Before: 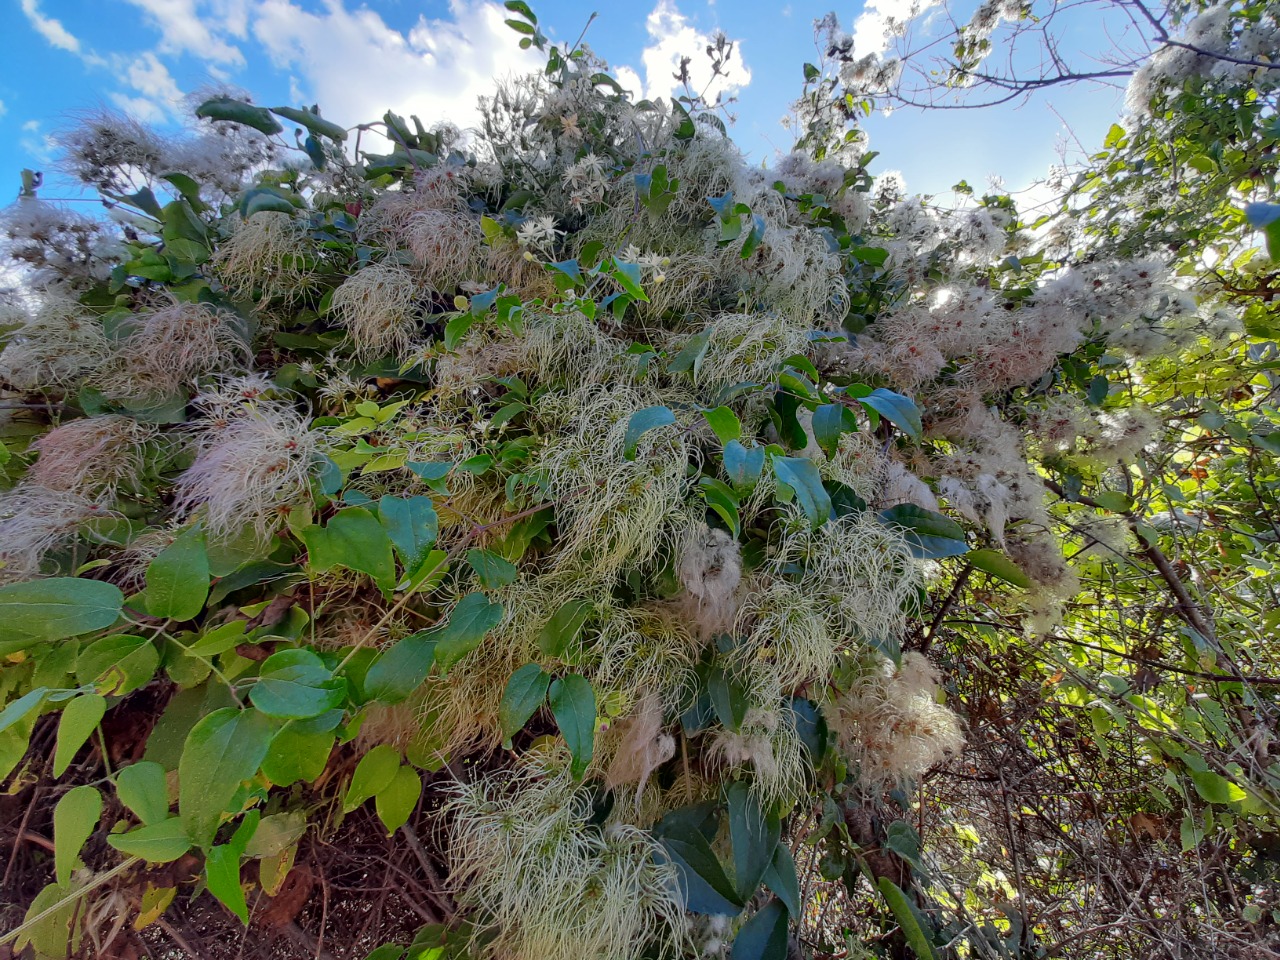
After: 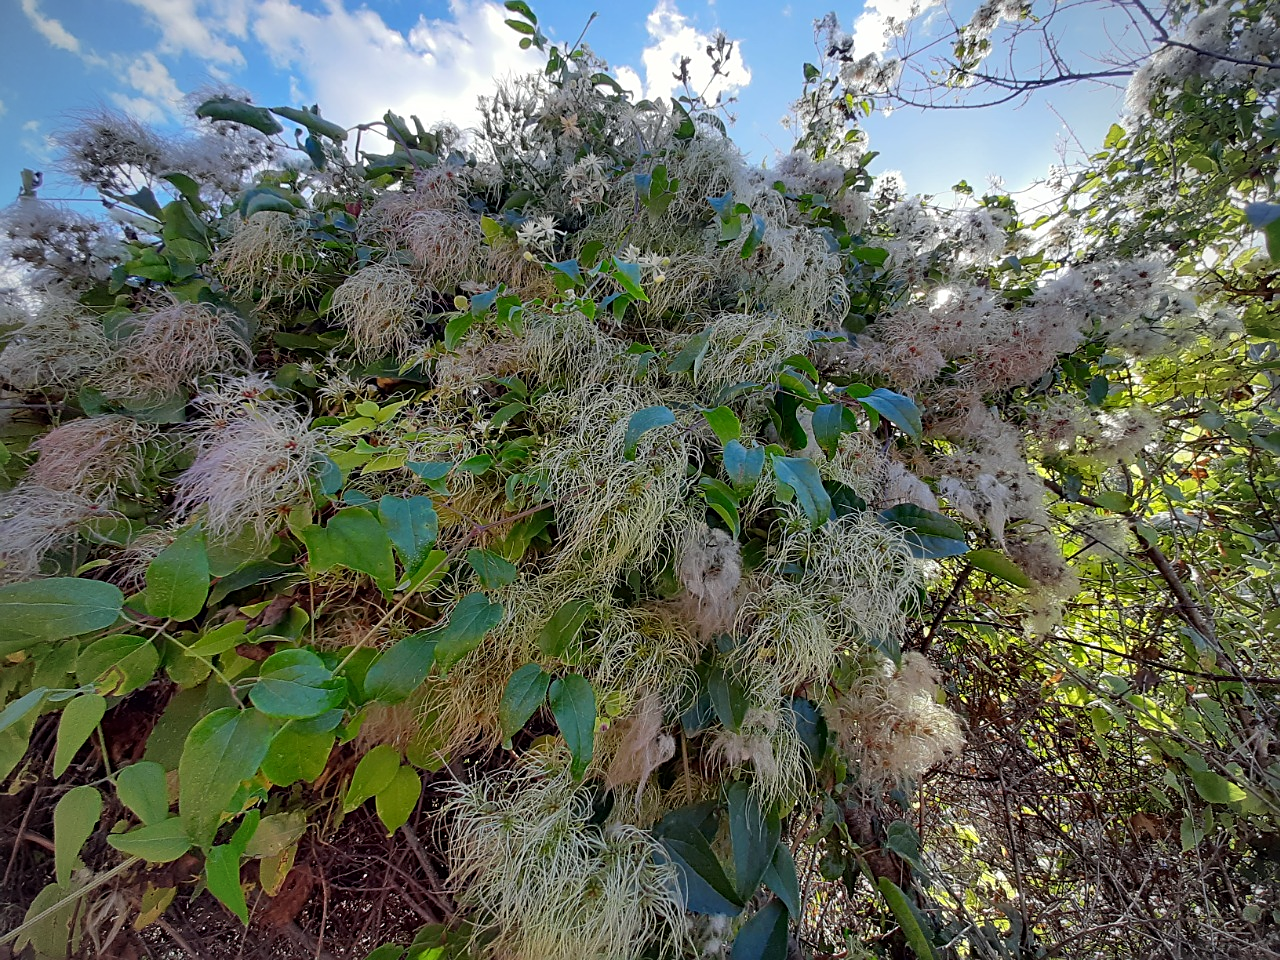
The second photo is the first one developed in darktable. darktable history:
sharpen: on, module defaults
vignetting: fall-off radius 60.92%
